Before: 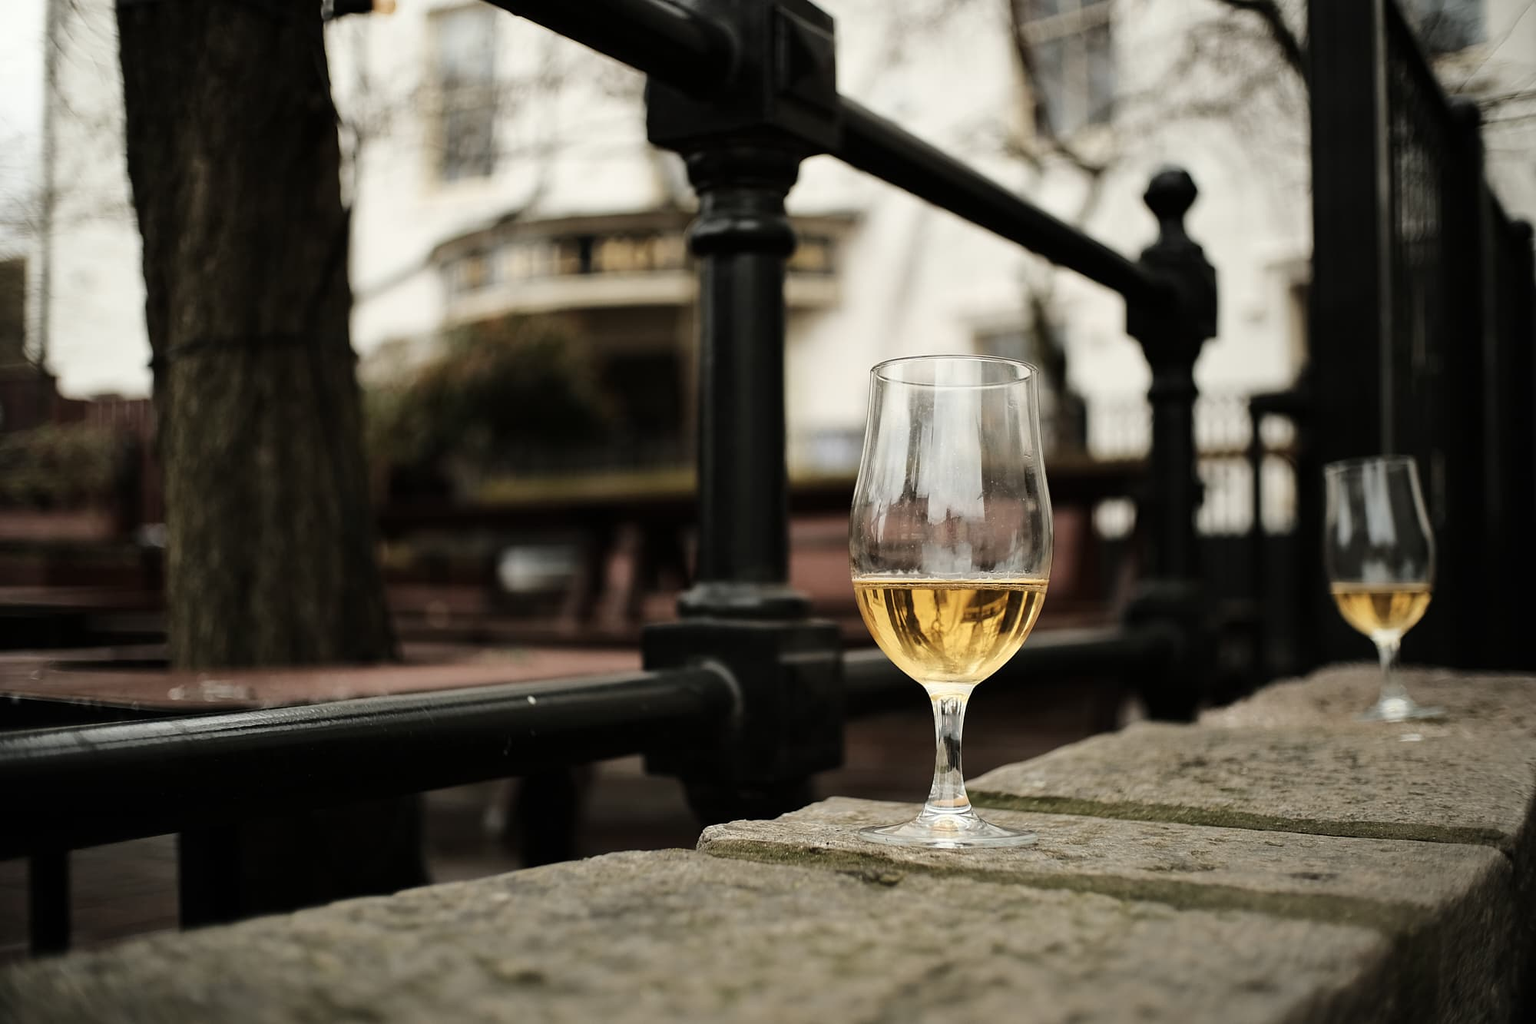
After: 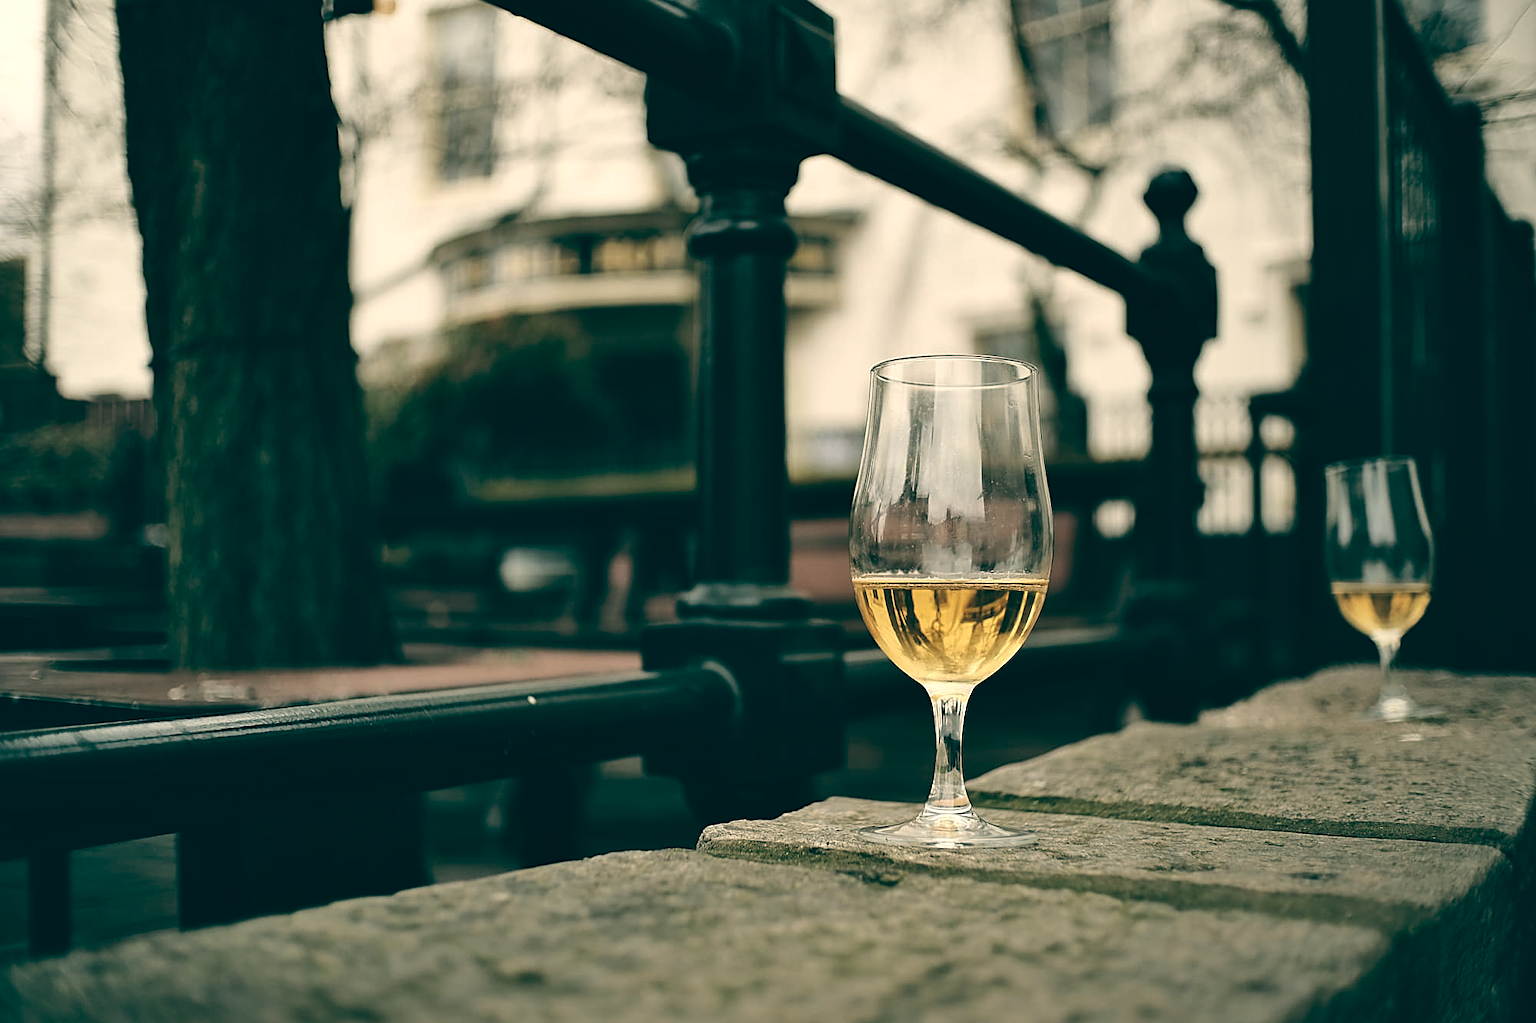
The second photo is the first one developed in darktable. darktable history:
sharpen: on, module defaults
color balance: lift [1.005, 0.99, 1.007, 1.01], gamma [1, 0.979, 1.011, 1.021], gain [0.923, 1.098, 1.025, 0.902], input saturation 90.45%, contrast 7.73%, output saturation 105.91%
shadows and highlights: shadows 32, highlights -32, soften with gaussian
